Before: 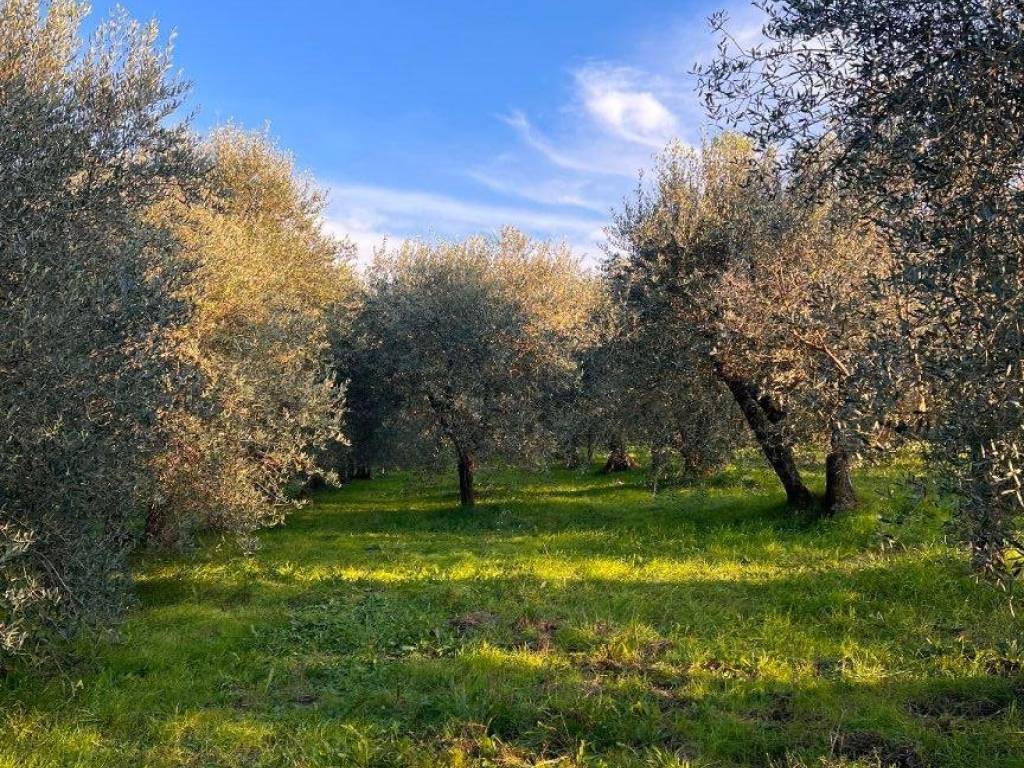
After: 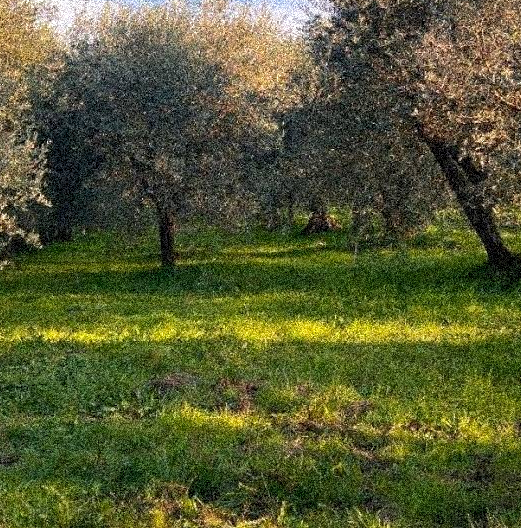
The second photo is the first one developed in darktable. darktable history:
grain: coarseness 3.75 ISO, strength 100%, mid-tones bias 0%
crop and rotate: left 29.237%, top 31.152%, right 19.807%
